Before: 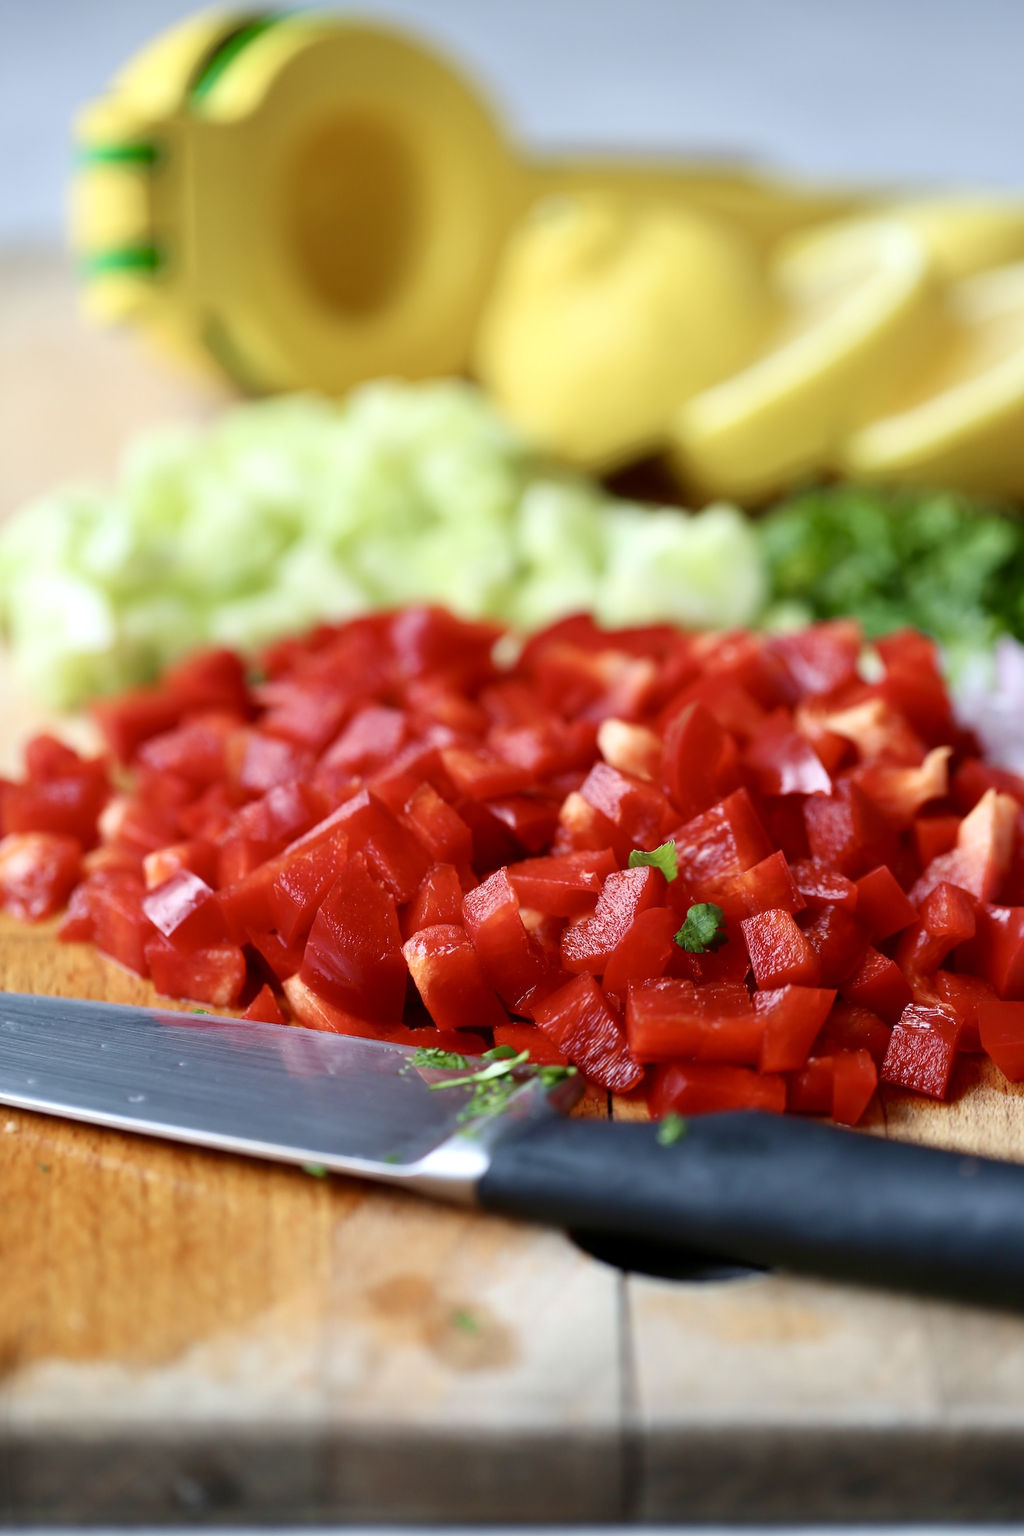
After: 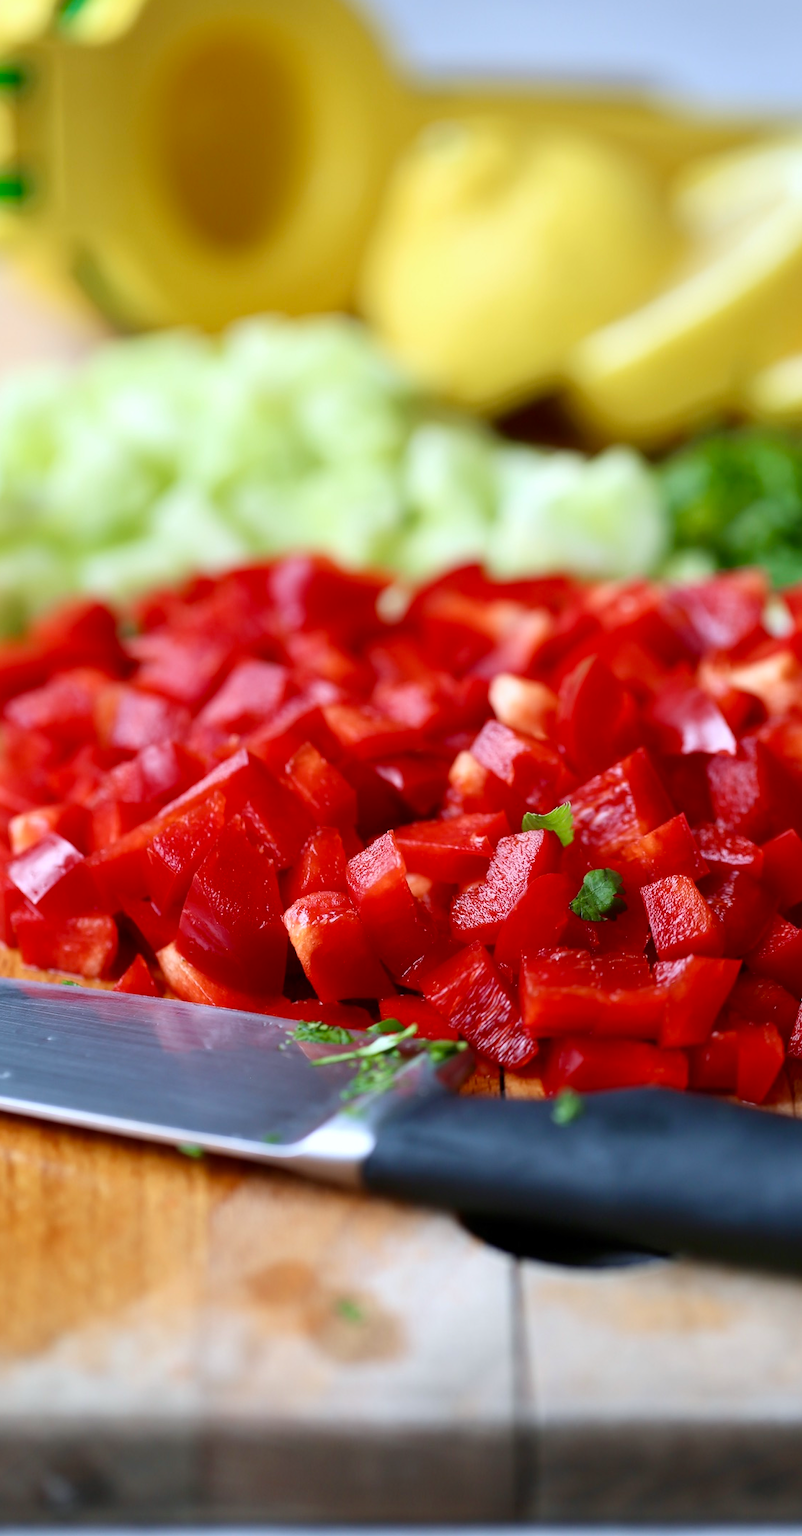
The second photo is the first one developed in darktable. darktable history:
crop and rotate: left 13.15%, top 5.251%, right 12.609%
white balance: red 0.984, blue 1.059
